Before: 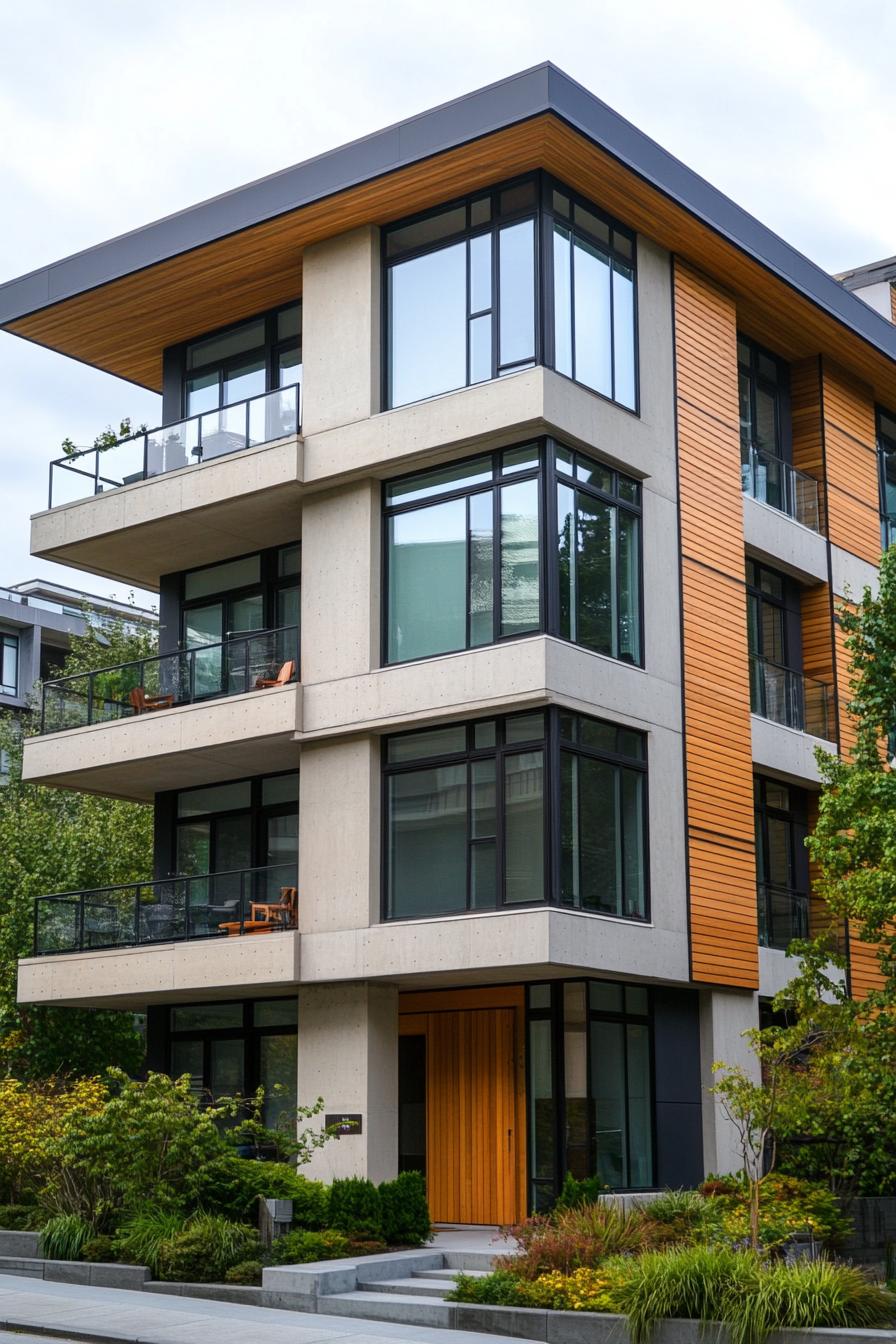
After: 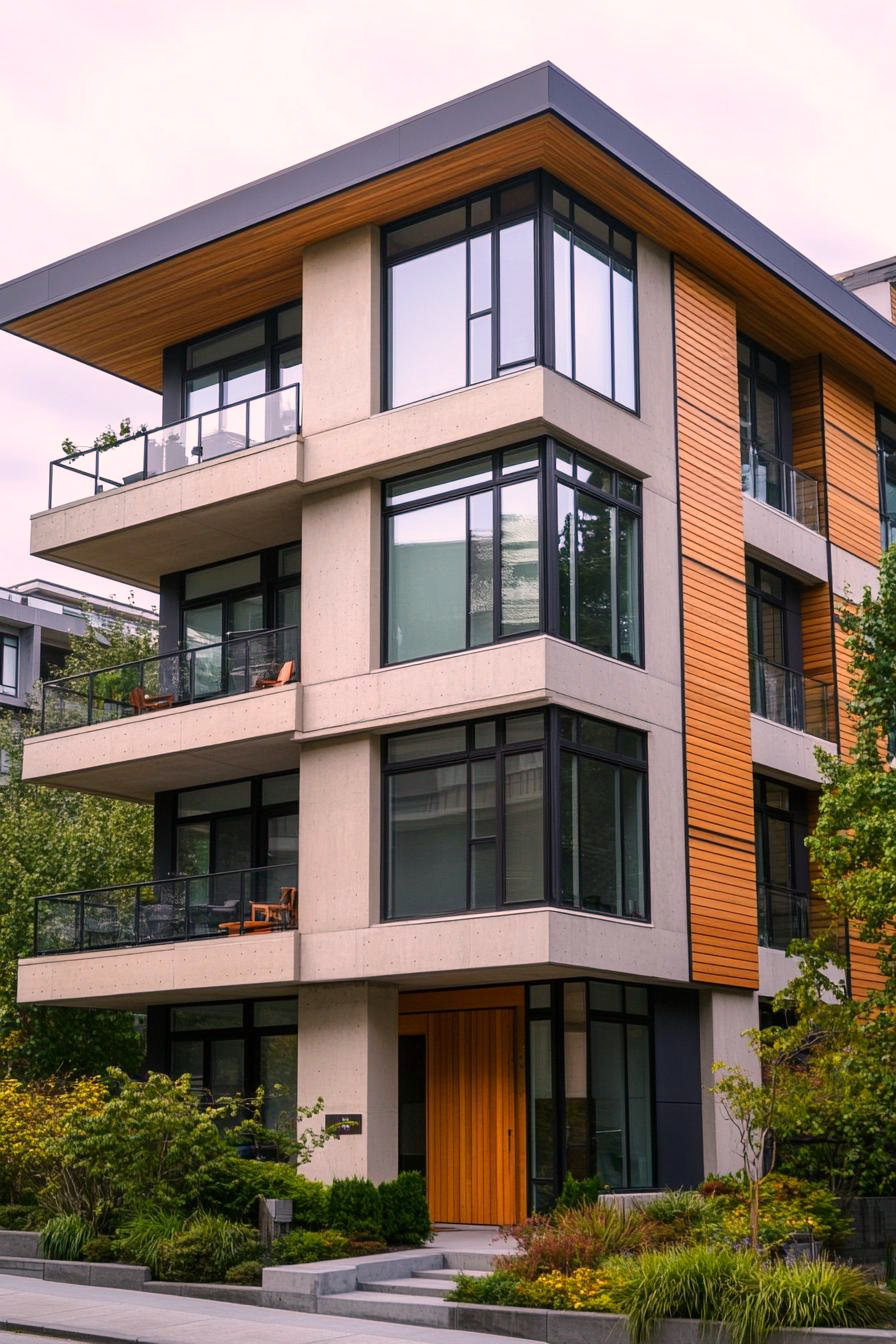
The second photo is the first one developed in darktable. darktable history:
color correction: highlights a* 12.57, highlights b* 5.47
